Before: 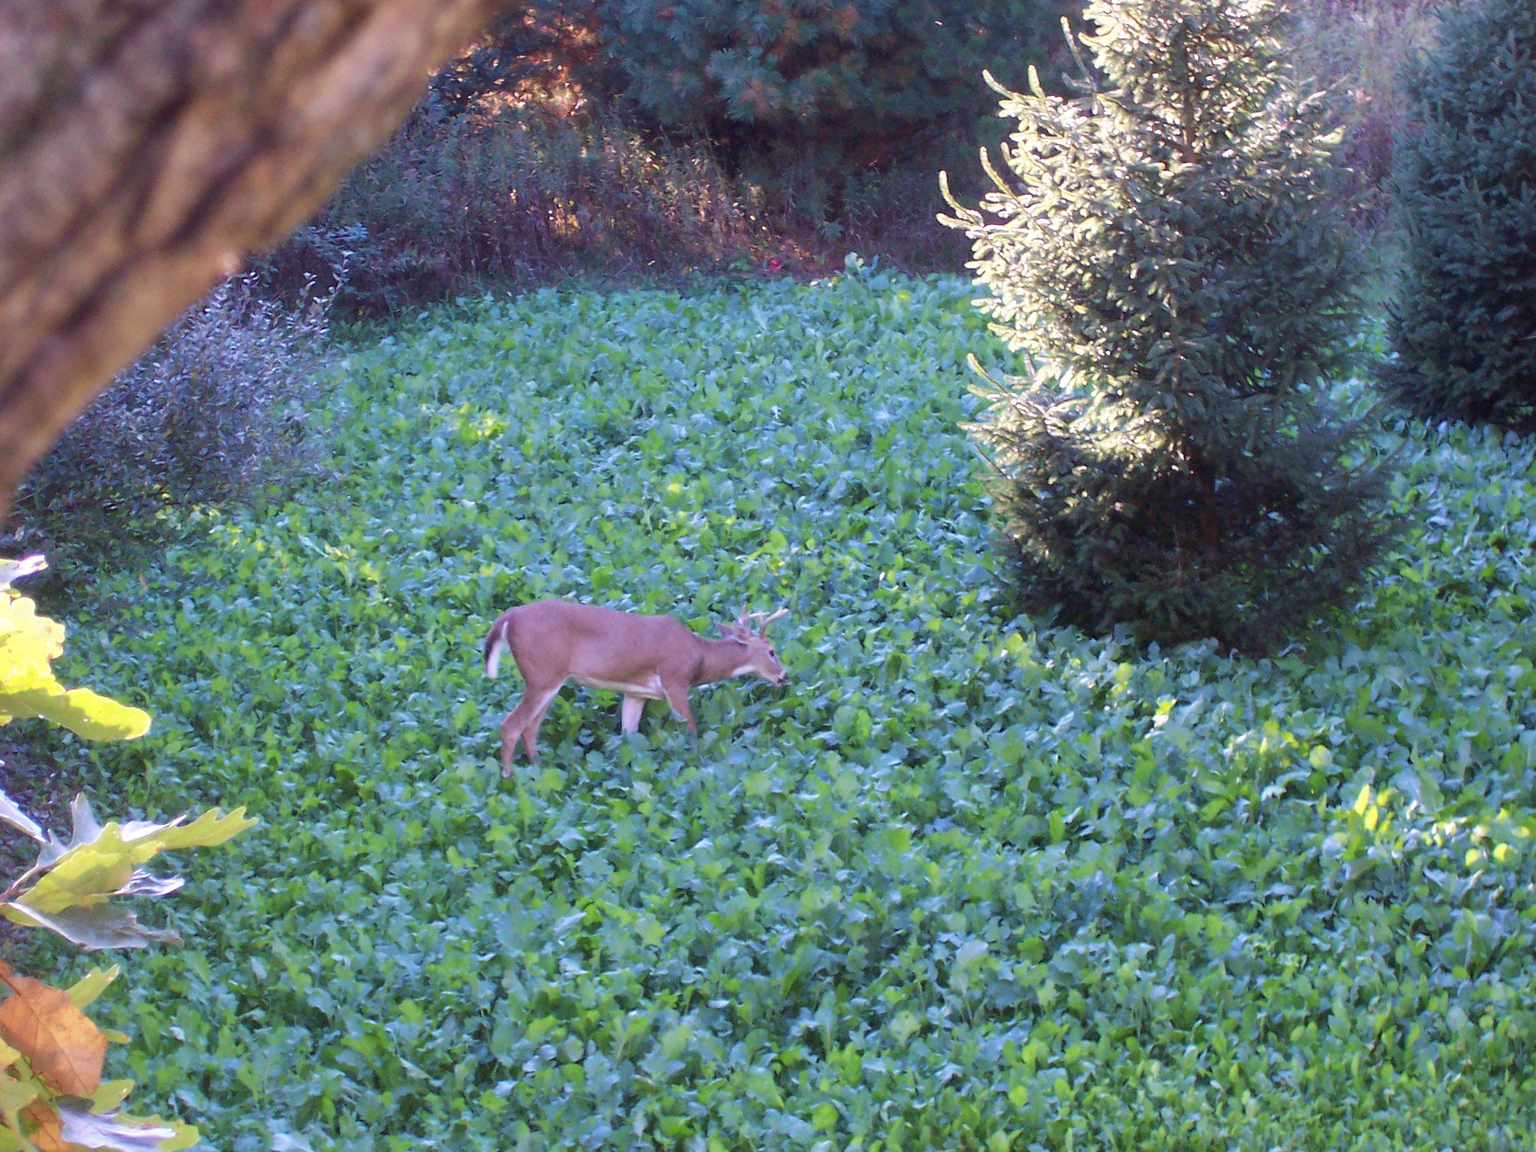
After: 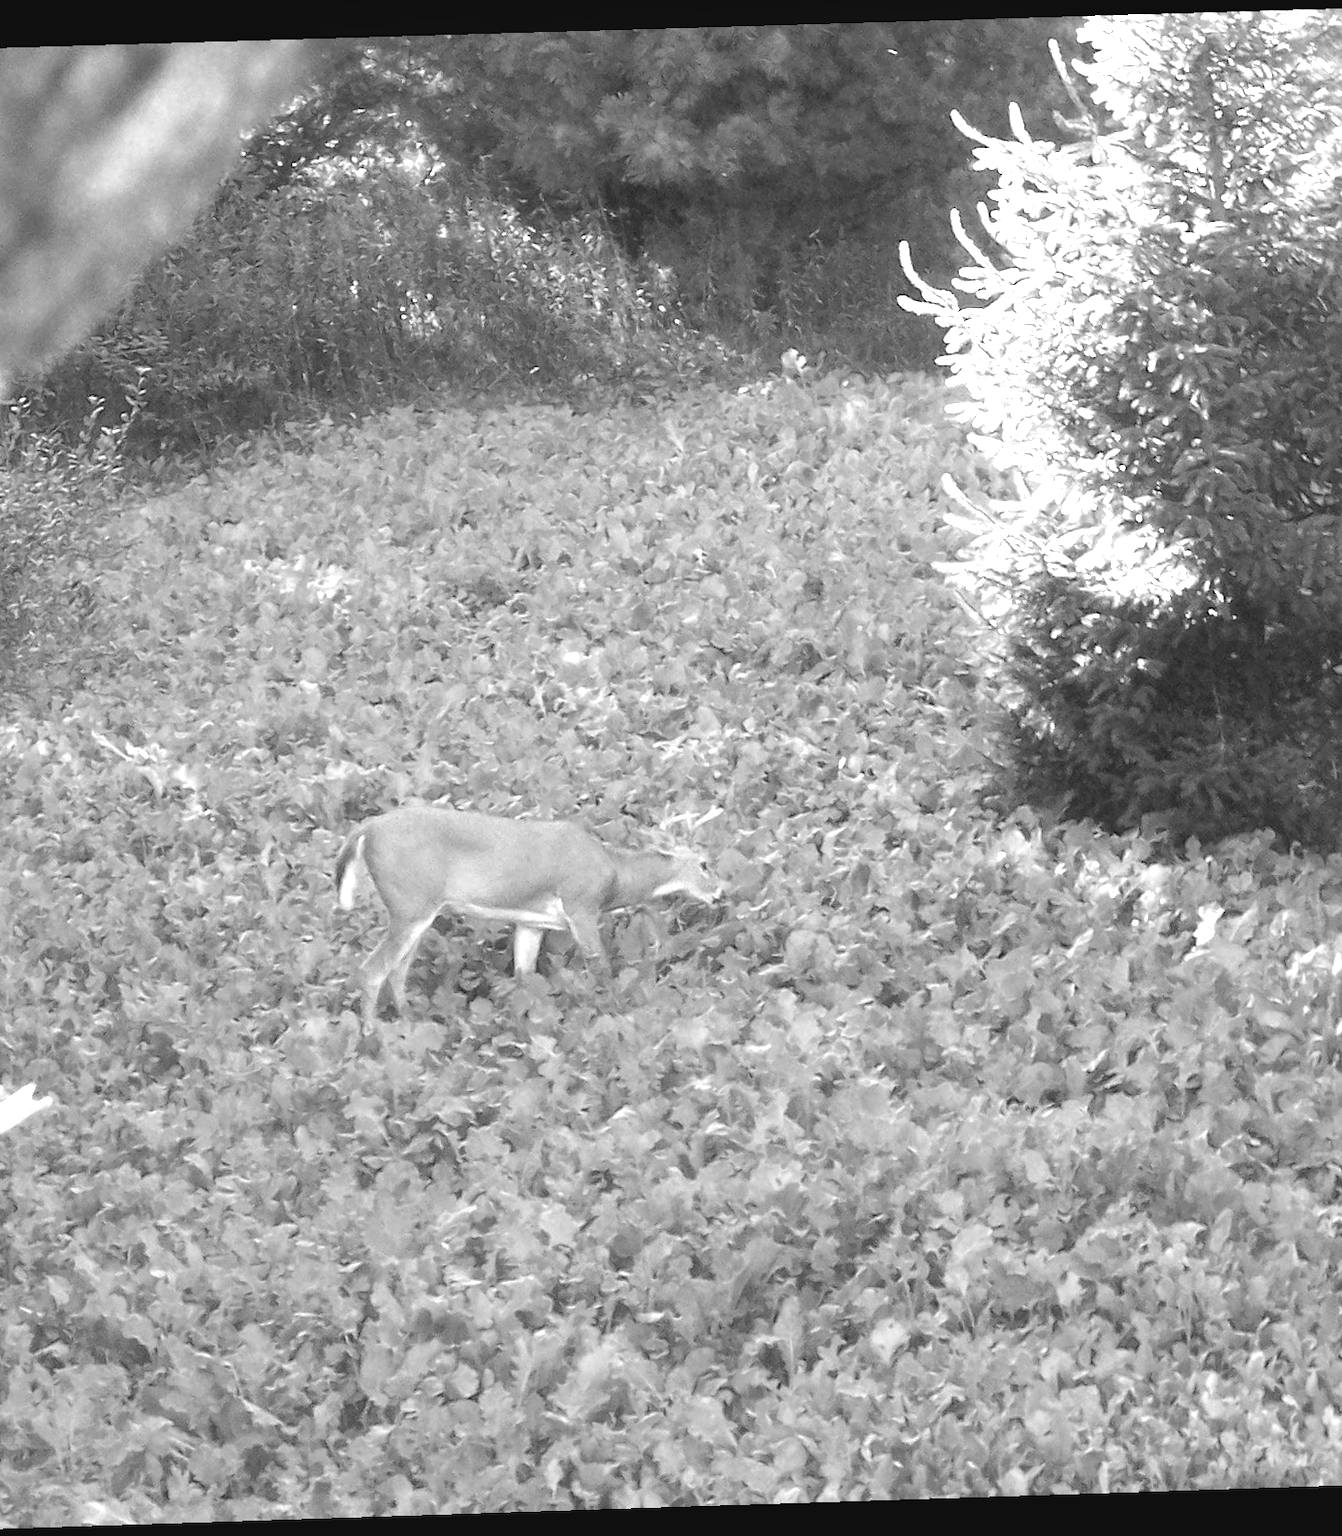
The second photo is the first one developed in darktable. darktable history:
color balance rgb: global vibrance 0.5%
crop and rotate: left 15.546%, right 17.787%
contrast equalizer: y [[0.5, 0.488, 0.462, 0.461, 0.491, 0.5], [0.5 ×6], [0.5 ×6], [0 ×6], [0 ×6]]
exposure: black level correction -0.002, exposure 1.35 EV, compensate highlight preservation false
tone equalizer: on, module defaults
color zones: curves: ch0 [(0, 0.5) (0.125, 0.4) (0.25, 0.5) (0.375, 0.4) (0.5, 0.4) (0.625, 0.35) (0.75, 0.35) (0.875, 0.5)]; ch1 [(0, 0.35) (0.125, 0.45) (0.25, 0.35) (0.375, 0.35) (0.5, 0.35) (0.625, 0.35) (0.75, 0.45) (0.875, 0.35)]; ch2 [(0, 0.6) (0.125, 0.5) (0.25, 0.5) (0.375, 0.6) (0.5, 0.6) (0.625, 0.5) (0.75, 0.5) (0.875, 0.5)]
rotate and perspective: rotation -1.77°, lens shift (horizontal) 0.004, automatic cropping off
monochrome: on, module defaults
